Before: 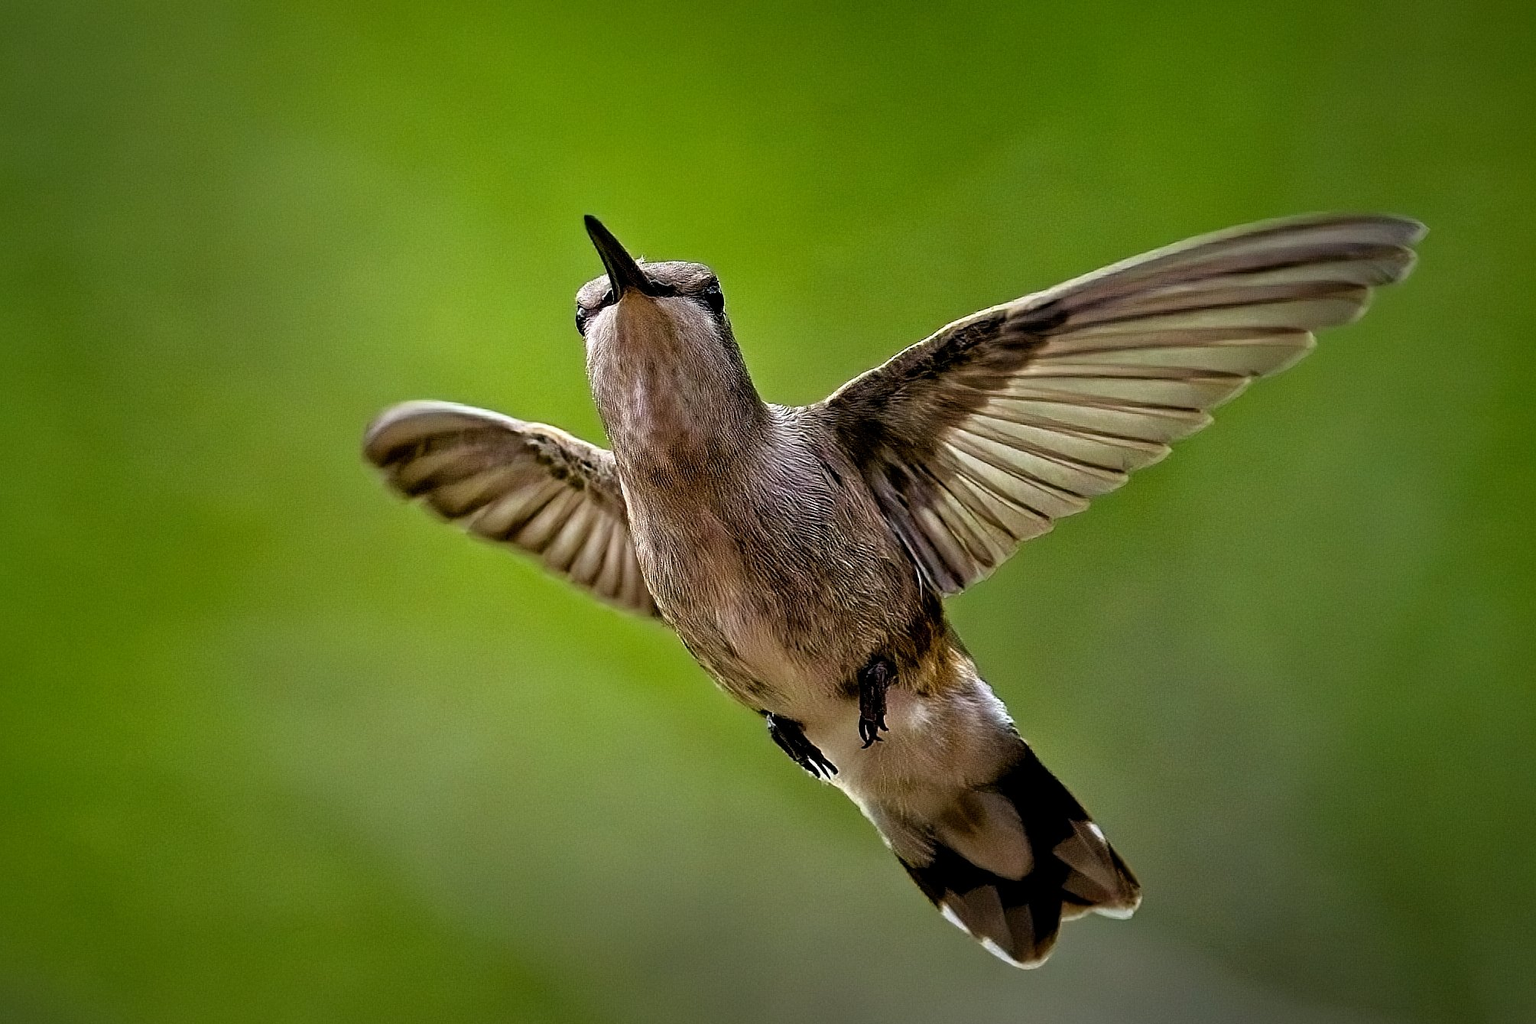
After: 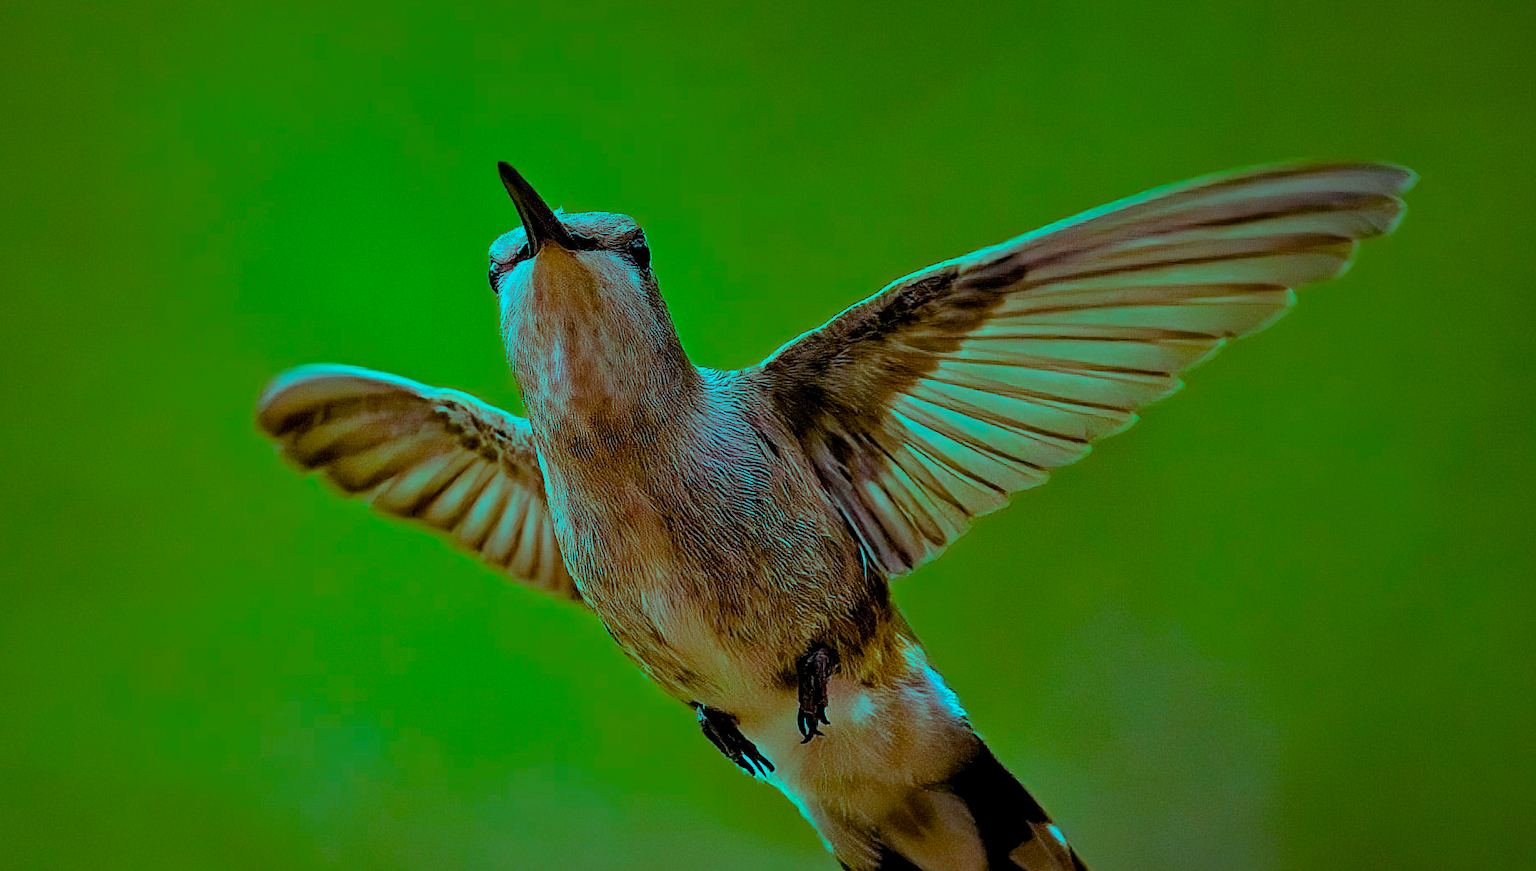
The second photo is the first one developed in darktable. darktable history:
crop: left 8.383%, top 6.614%, bottom 15.385%
color balance rgb: highlights gain › luminance -32.978%, highlights gain › chroma 5.776%, highlights gain › hue 217.02°, linear chroma grading › shadows -6.672%, linear chroma grading › highlights -6.484%, linear chroma grading › global chroma -10.005%, linear chroma grading › mid-tones -7.569%, perceptual saturation grading › global saturation 65.607%, perceptual saturation grading › highlights 50.351%, perceptual saturation grading › shadows 29.717%, contrast -9.549%
